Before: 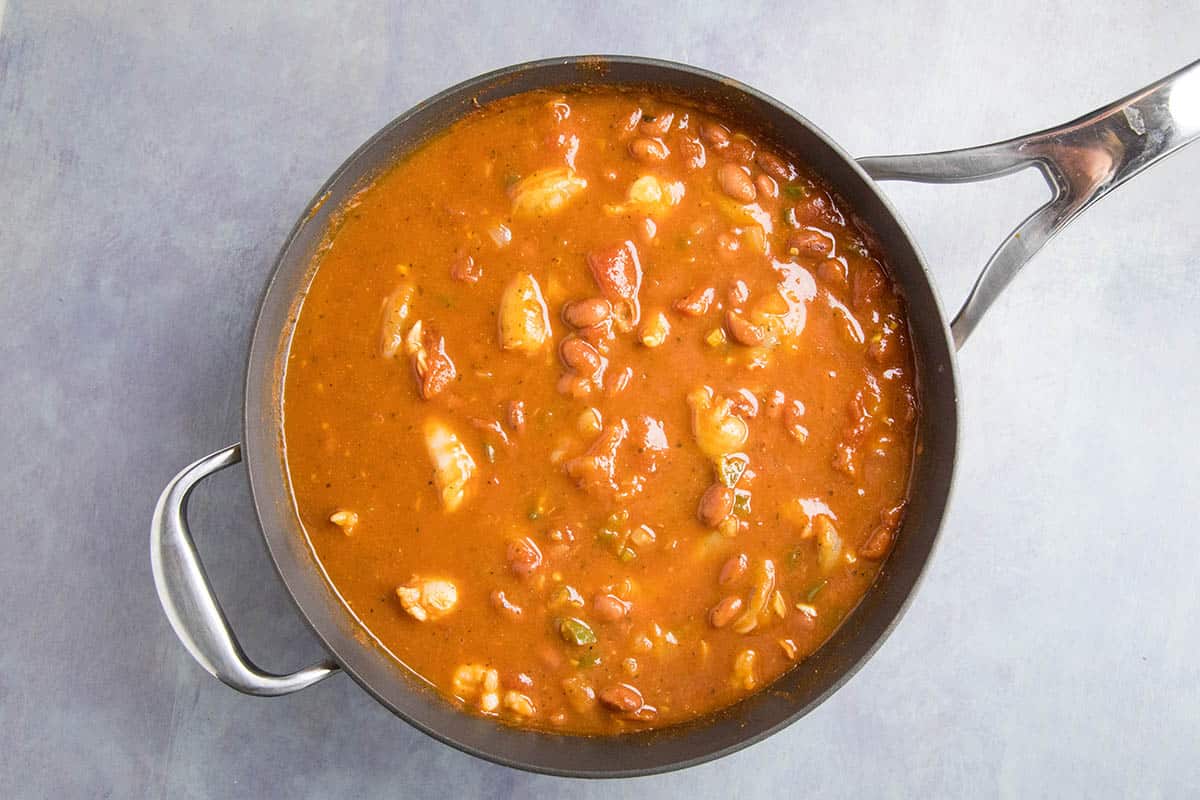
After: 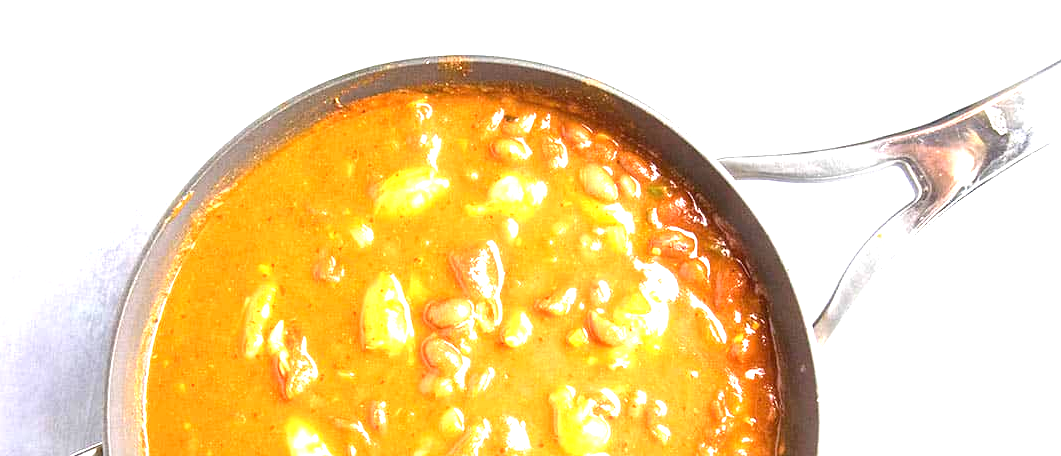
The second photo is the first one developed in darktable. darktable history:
crop and rotate: left 11.506%, bottom 42.947%
exposure: black level correction 0, exposure 1.678 EV, compensate exposure bias true, compensate highlight preservation false
